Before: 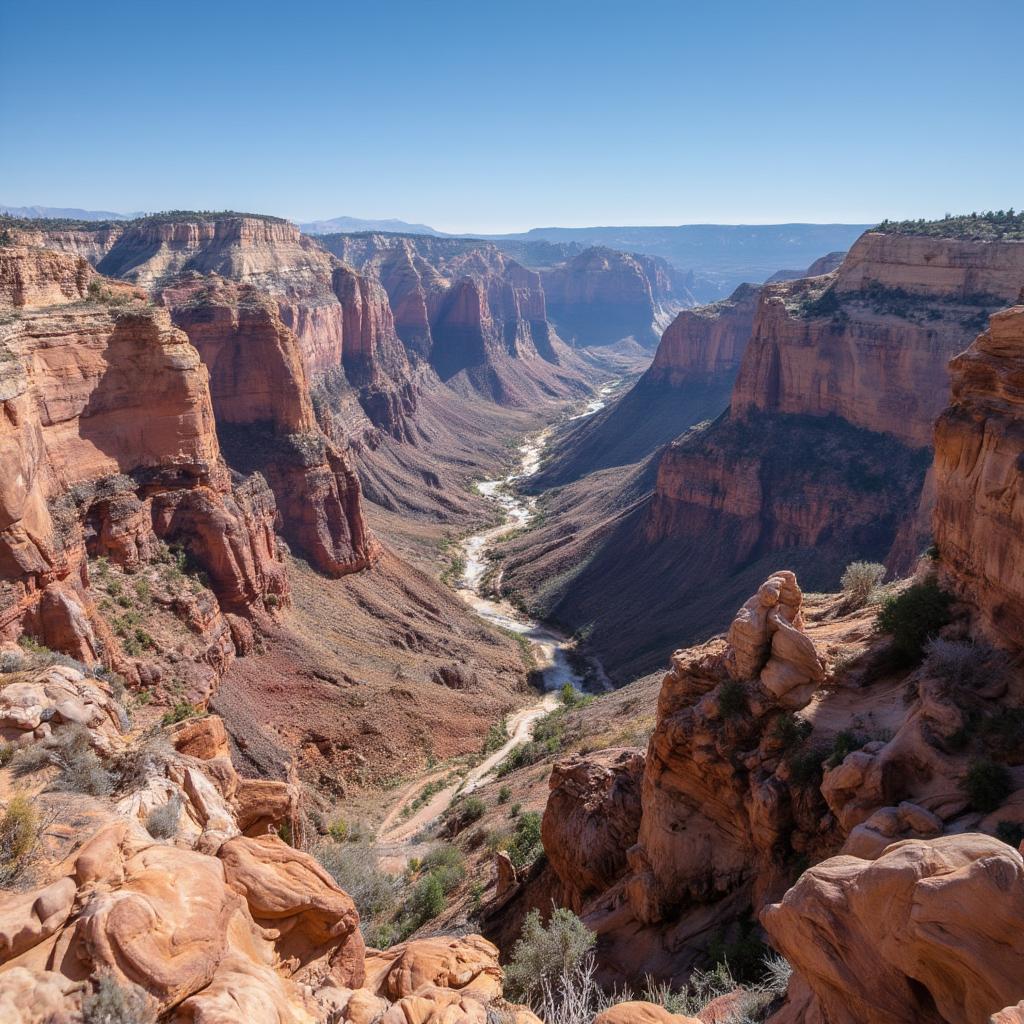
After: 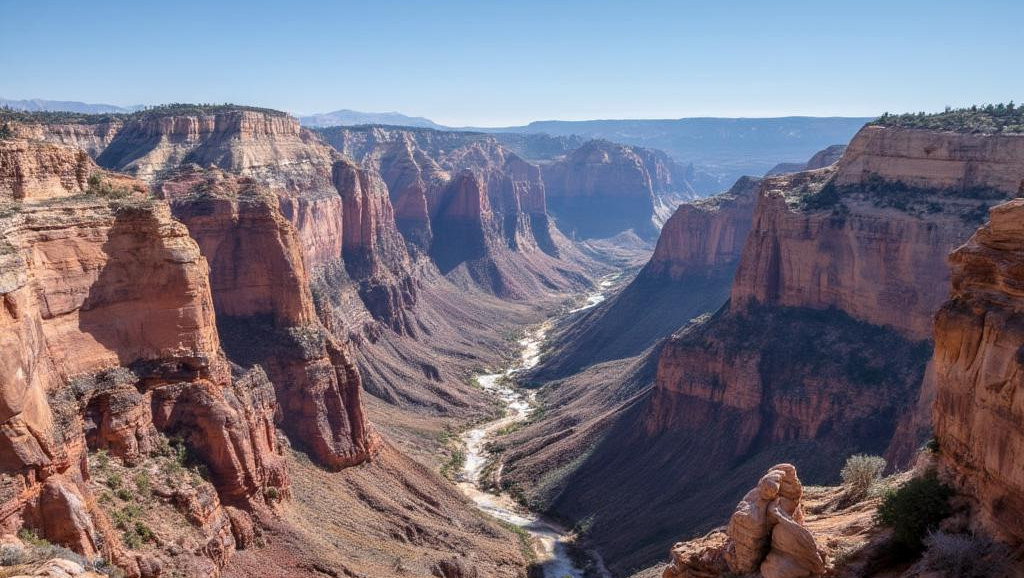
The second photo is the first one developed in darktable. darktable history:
local contrast: highlights 103%, shadows 102%, detail 119%, midtone range 0.2
crop and rotate: top 10.516%, bottom 33.004%
